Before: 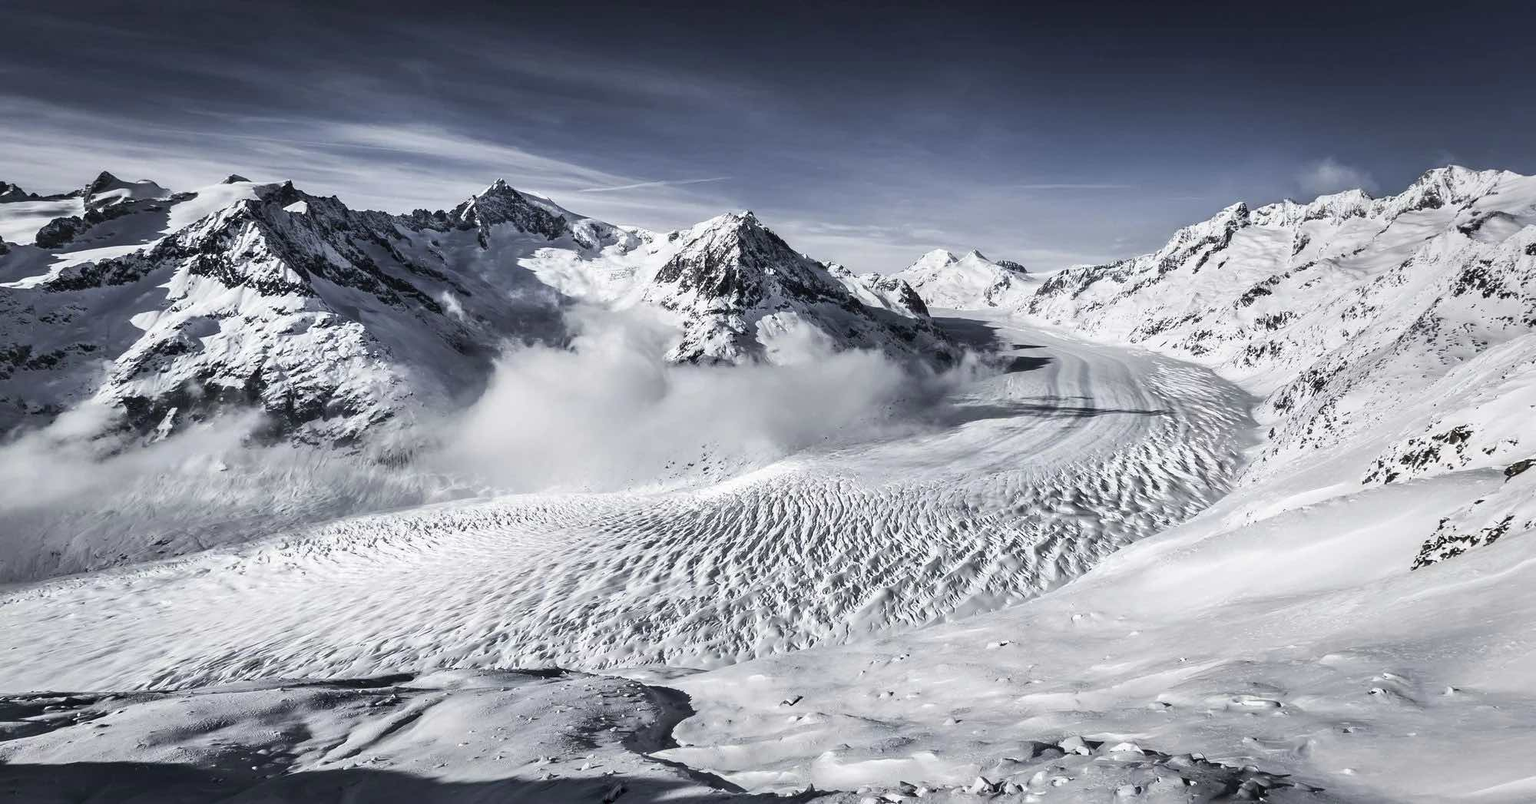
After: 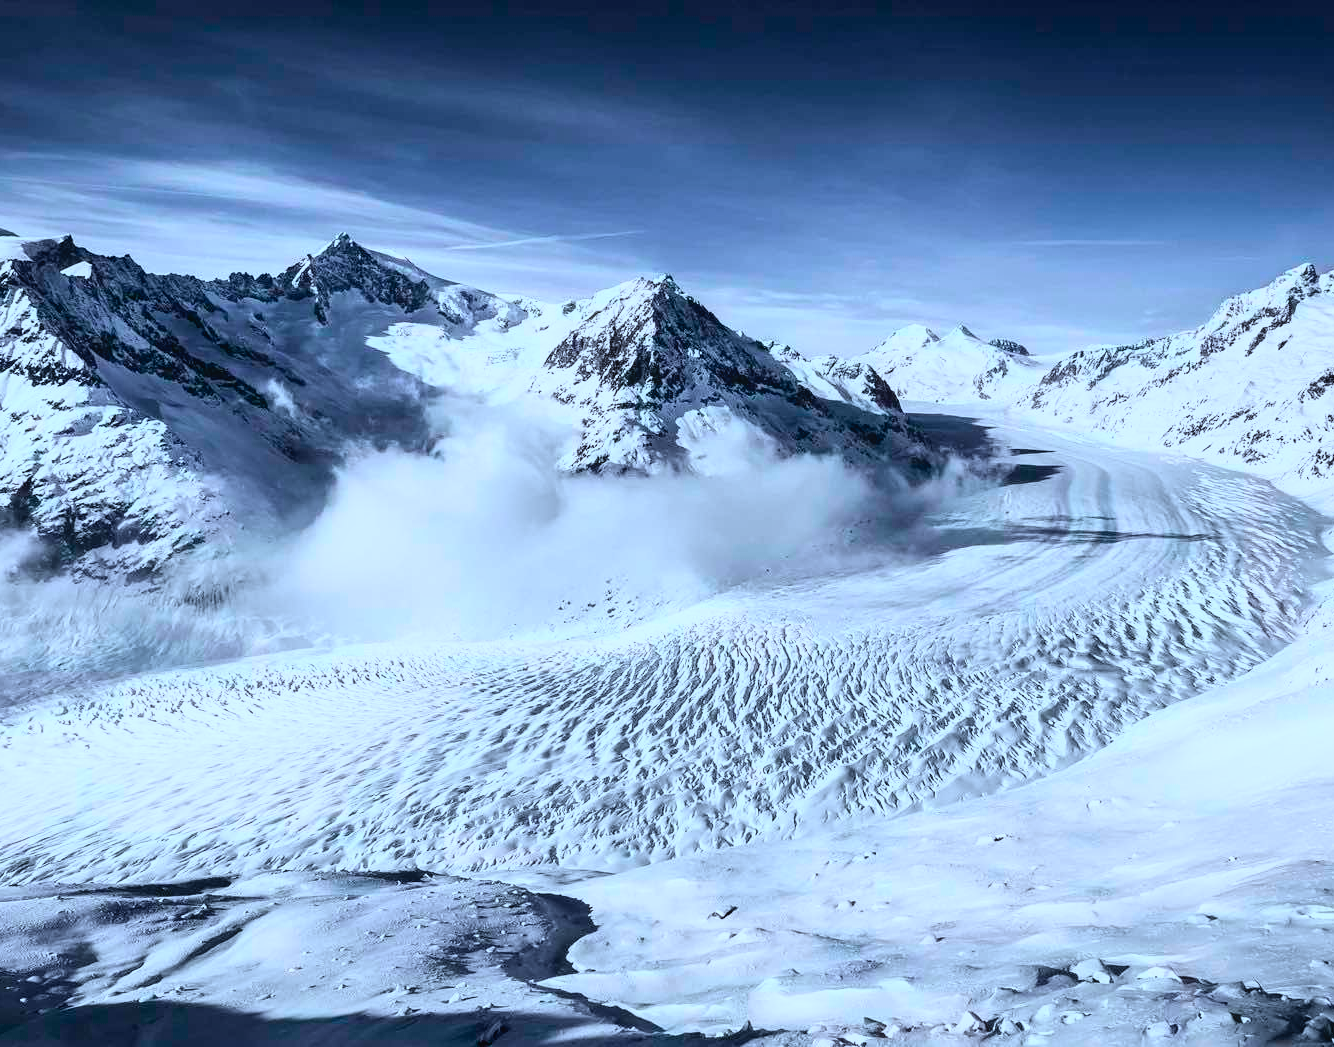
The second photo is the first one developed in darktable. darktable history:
tone curve: curves: ch0 [(0, 0) (0.091, 0.077) (0.517, 0.574) (0.745, 0.82) (0.844, 0.908) (0.909, 0.942) (1, 0.973)]; ch1 [(0, 0) (0.437, 0.404) (0.5, 0.5) (0.534, 0.546) (0.58, 0.603) (0.616, 0.649) (1, 1)]; ch2 [(0, 0) (0.442, 0.415) (0.5, 0.5) (0.535, 0.547) (0.585, 0.62) (1, 1)], color space Lab, independent channels, preserve colors none
white balance: red 0.931, blue 1.11
crop and rotate: left 15.446%, right 17.836%
contrast equalizer: y [[0.5, 0.488, 0.462, 0.461, 0.491, 0.5], [0.5 ×6], [0.5 ×6], [0 ×6], [0 ×6]]
